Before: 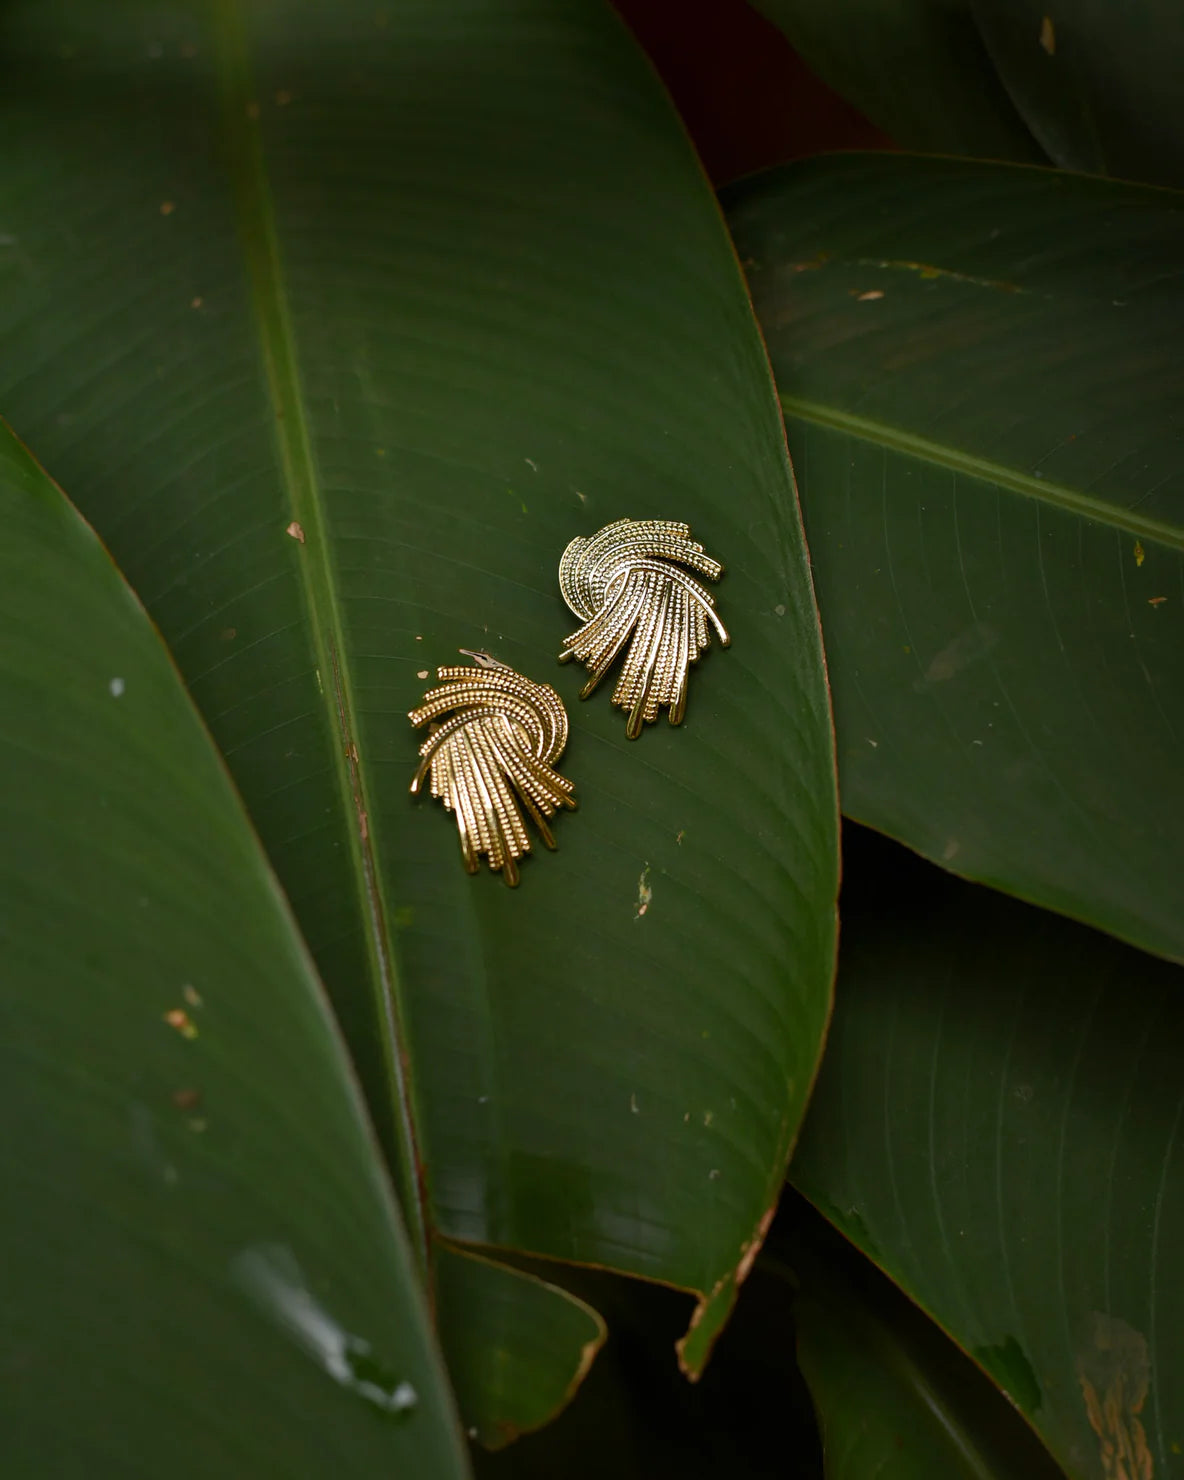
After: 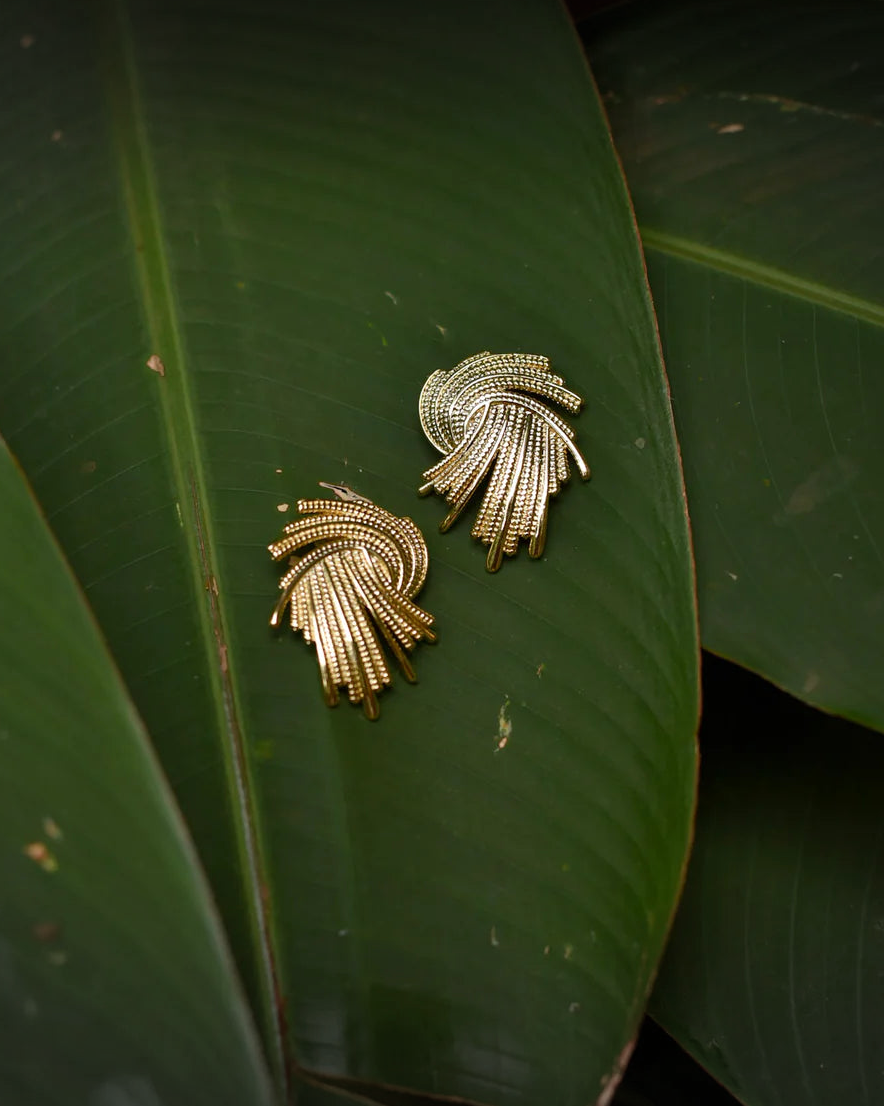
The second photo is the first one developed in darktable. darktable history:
crop and rotate: left 11.831%, top 11.346%, right 13.429%, bottom 13.899%
vignetting: fall-off start 100%, brightness -0.282, width/height ratio 1.31
